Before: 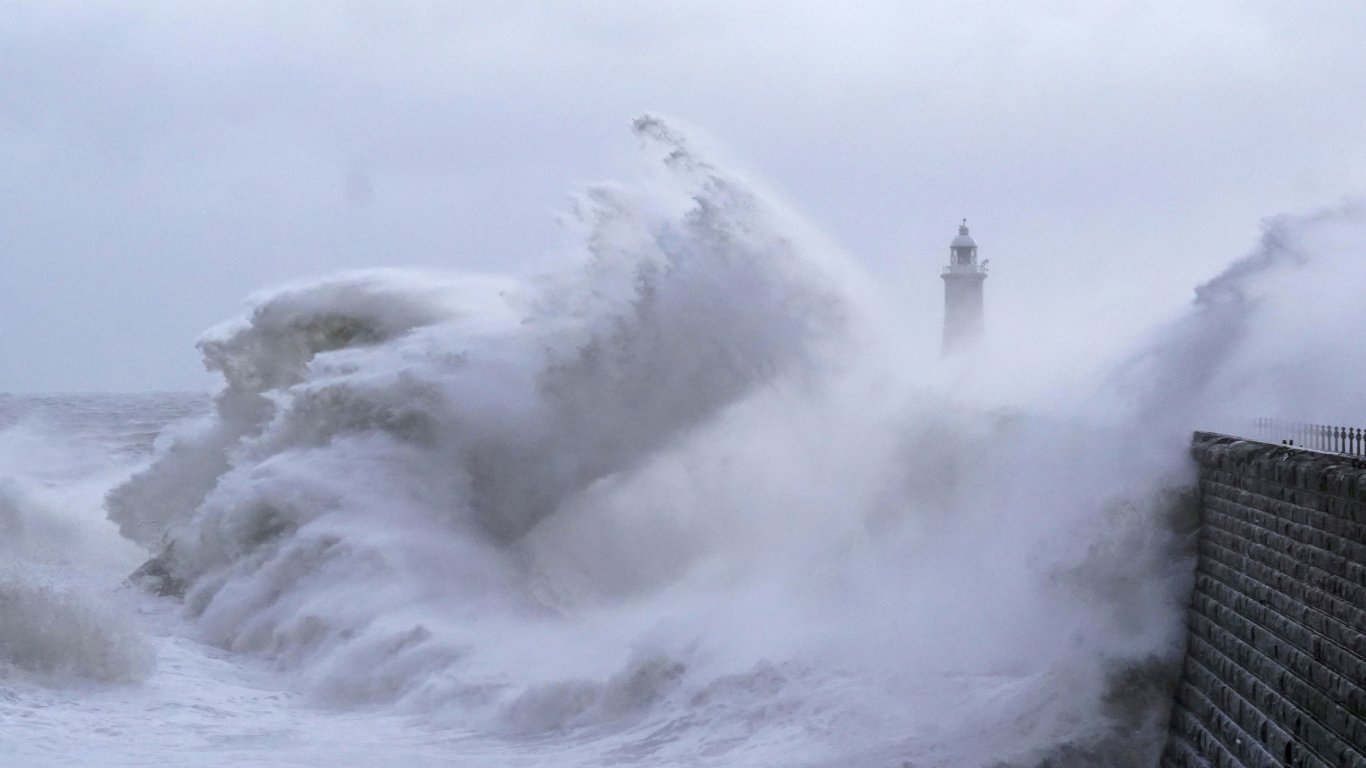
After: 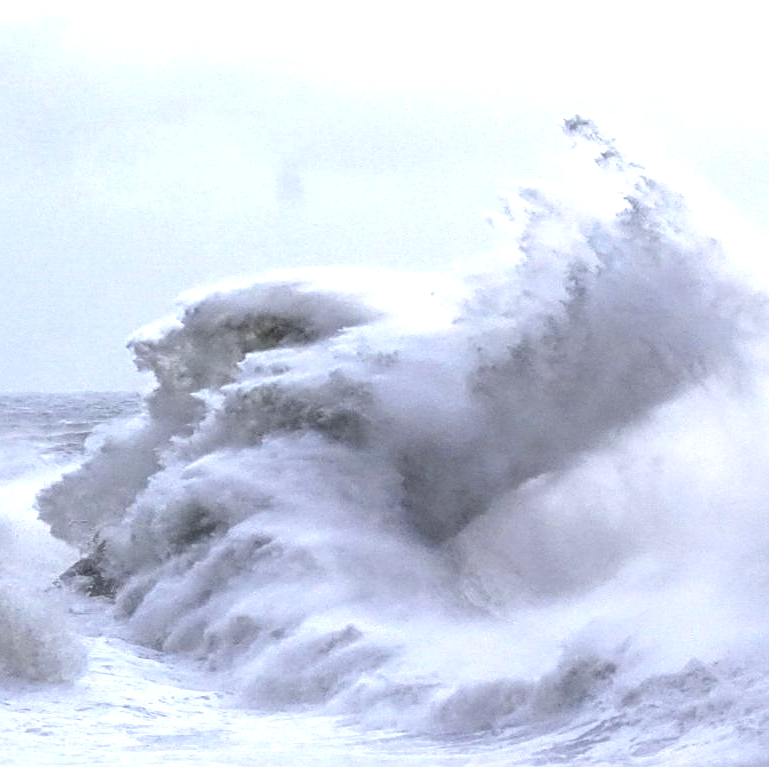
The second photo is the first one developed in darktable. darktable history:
crop: left 5.114%, right 38.589%
exposure: black level correction 0, exposure 0.7 EV, compensate exposure bias true, compensate highlight preservation false
local contrast: highlights 60%, shadows 60%, detail 160%
sharpen: on, module defaults
